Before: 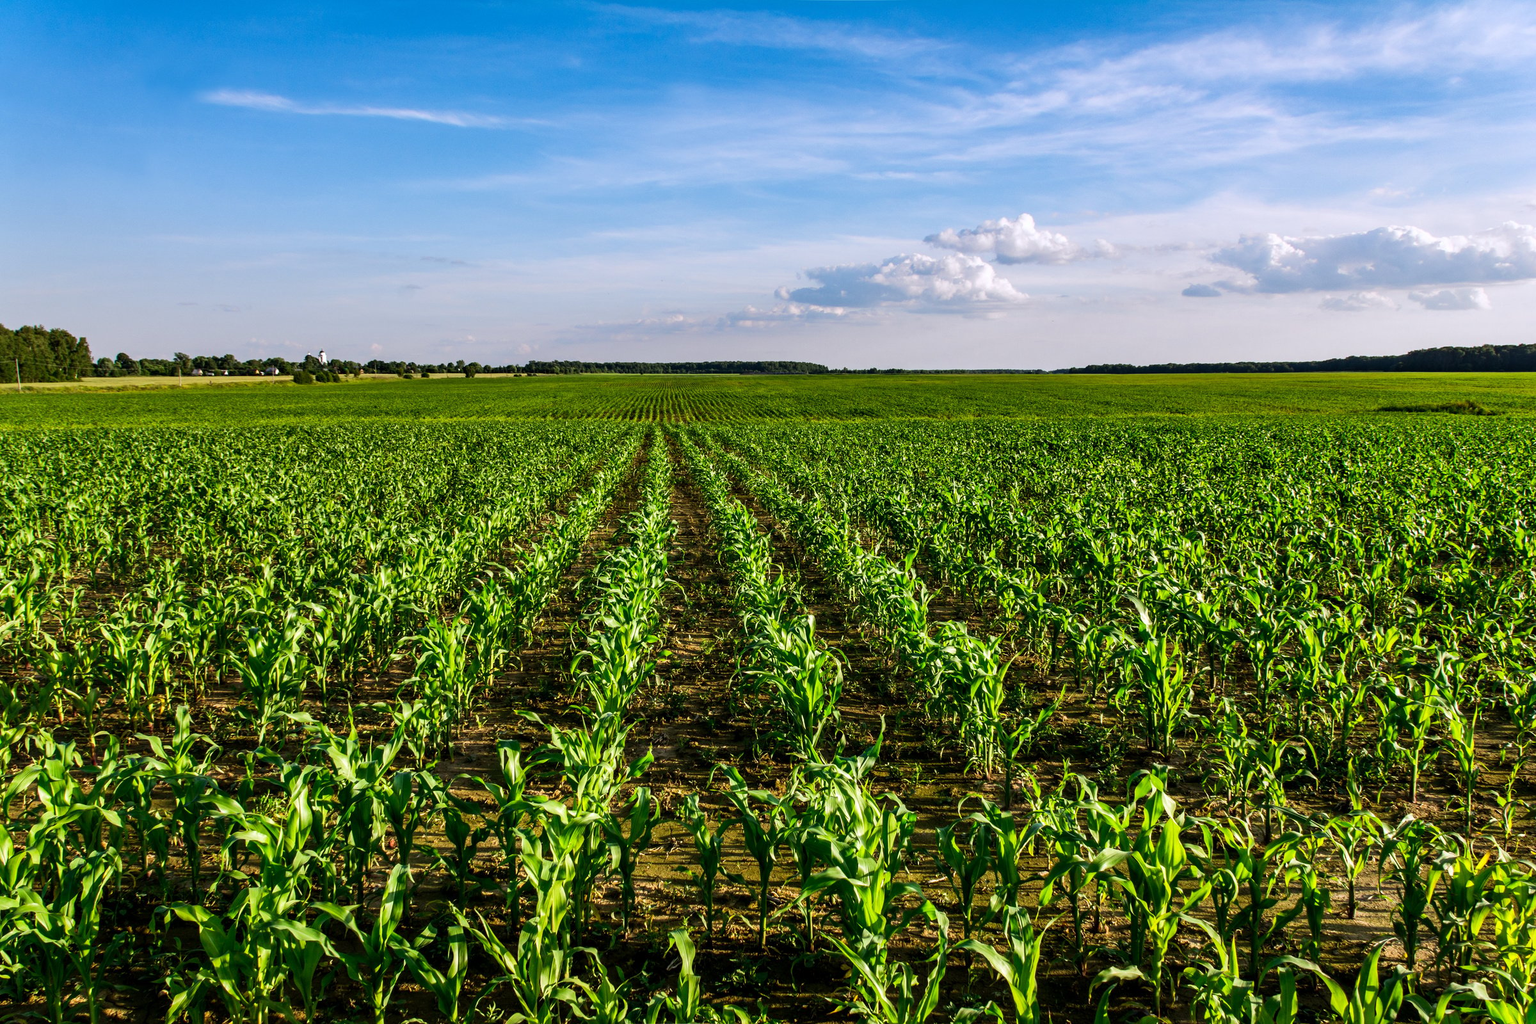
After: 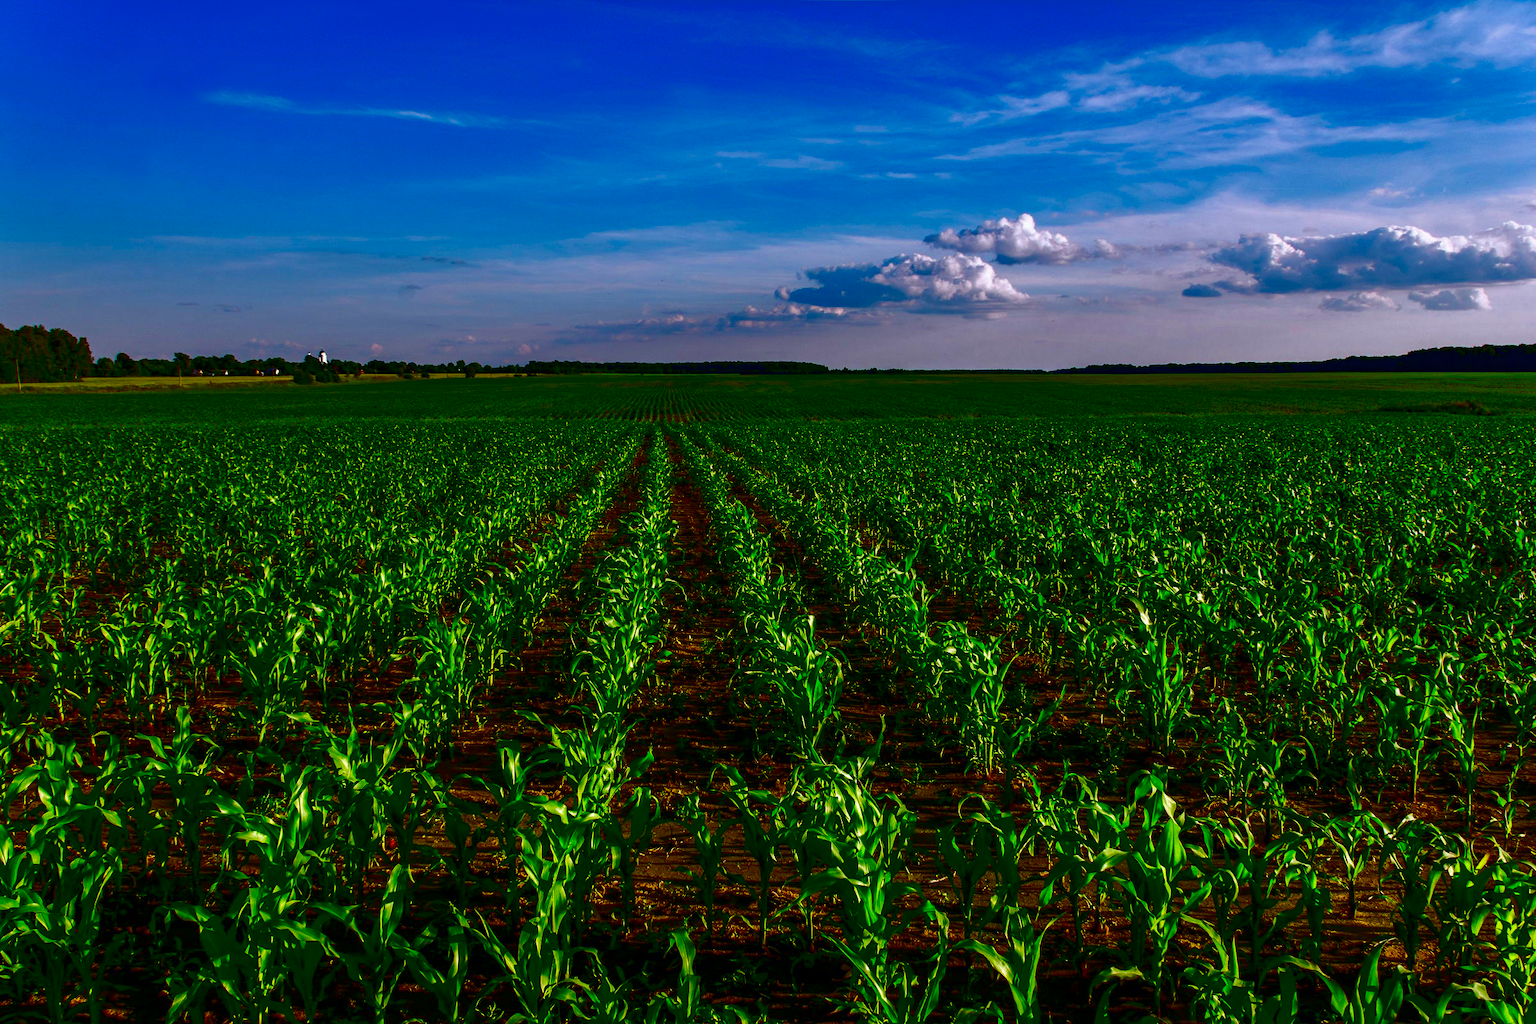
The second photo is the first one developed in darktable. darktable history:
contrast brightness saturation: brightness -1, saturation 1
velvia: on, module defaults
